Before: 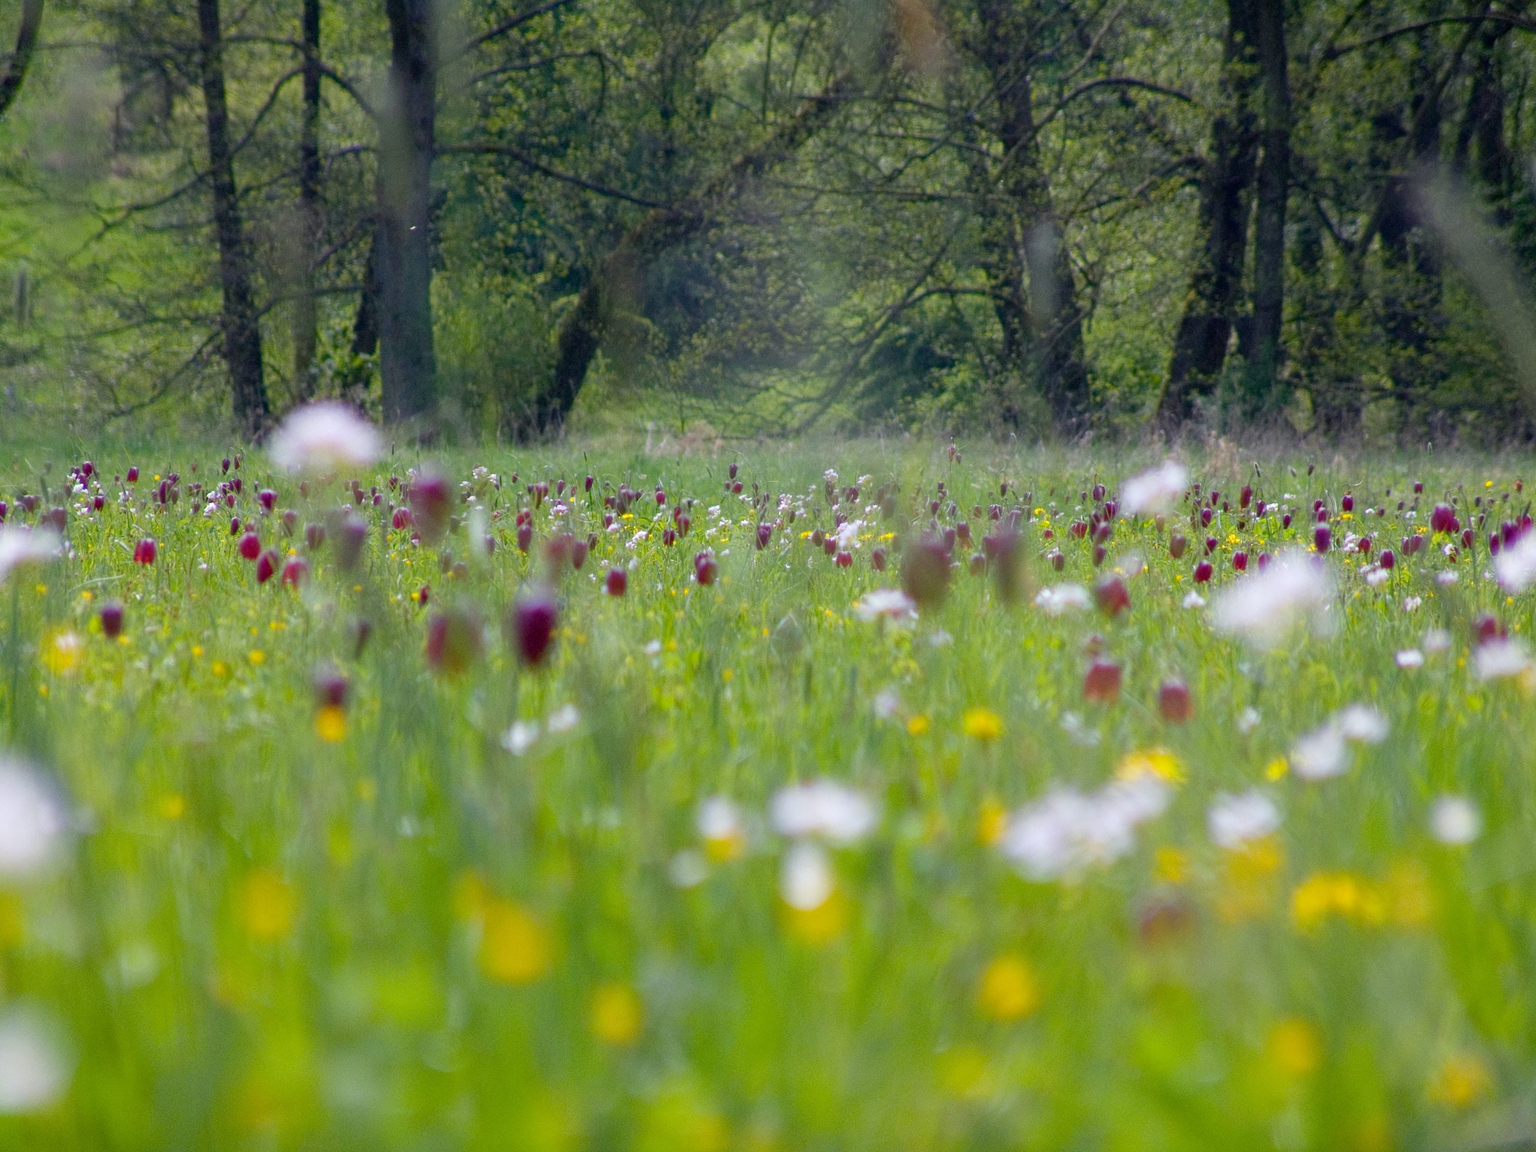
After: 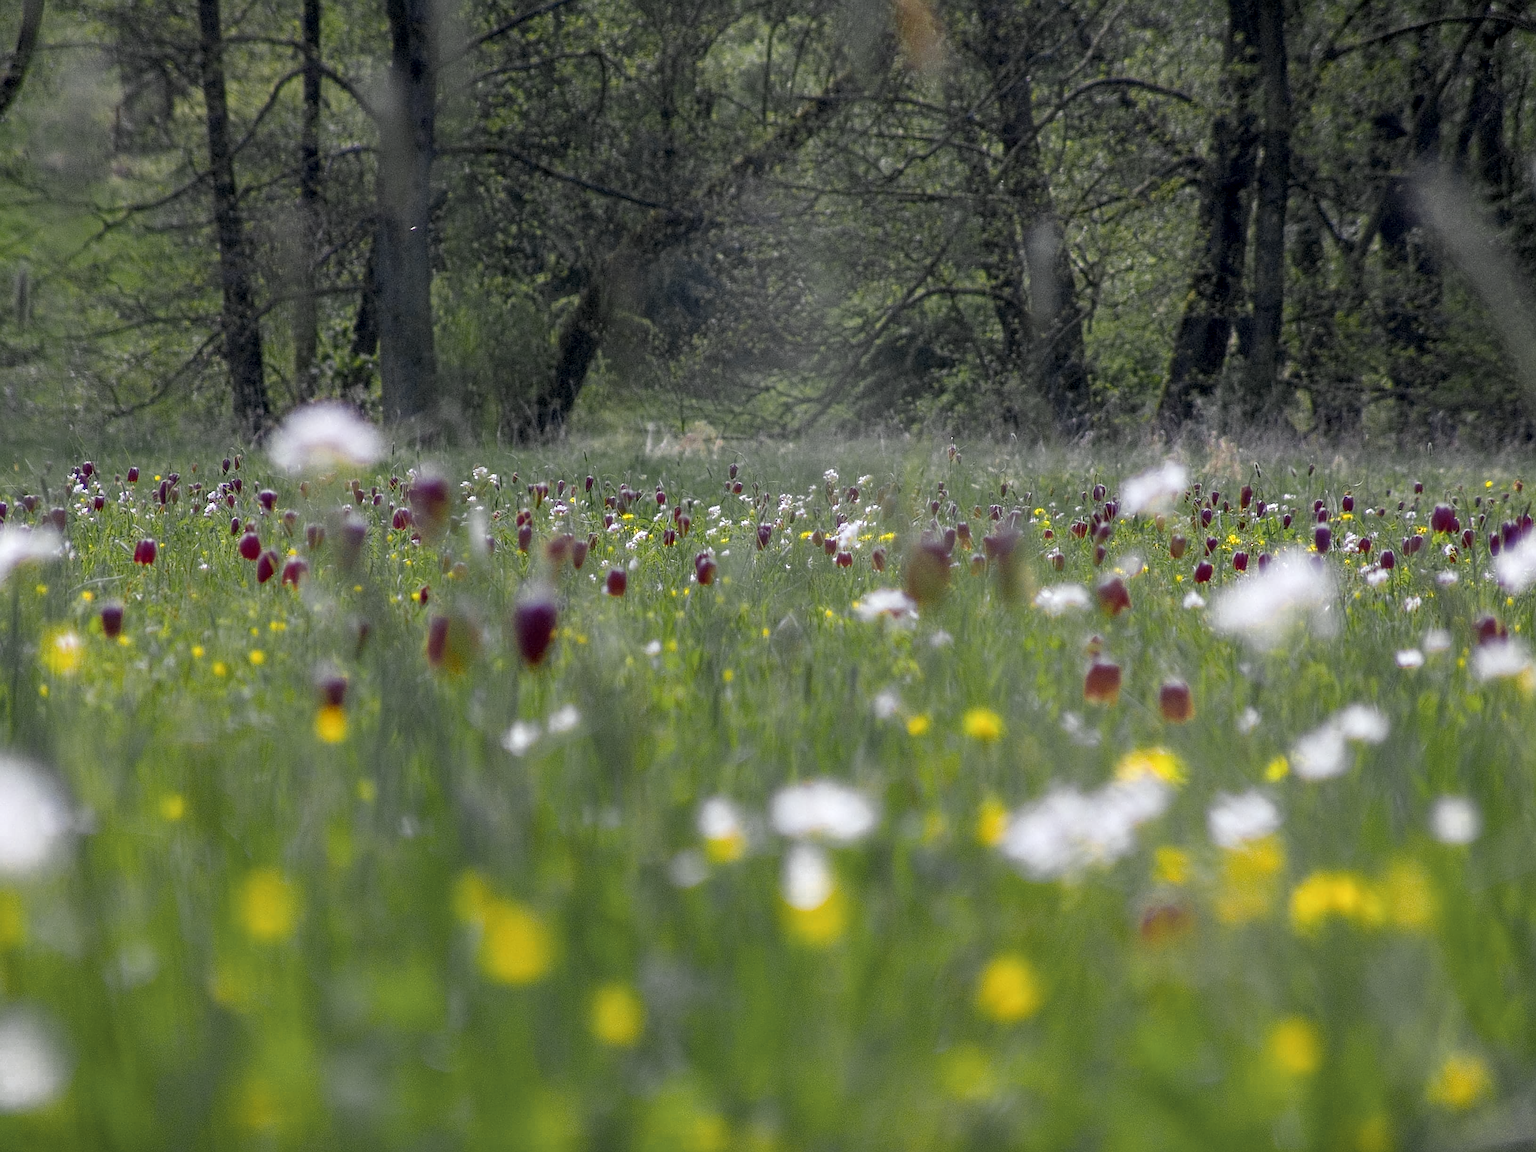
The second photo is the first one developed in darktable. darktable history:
sharpen: radius 1.365, amount 1.237, threshold 0.603
color zones: curves: ch0 [(0.035, 0.242) (0.25, 0.5) (0.384, 0.214) (0.488, 0.255) (0.75, 0.5)]; ch1 [(0.063, 0.379) (0.25, 0.5) (0.354, 0.201) (0.489, 0.085) (0.729, 0.271)]; ch2 [(0.25, 0.5) (0.38, 0.517) (0.442, 0.51) (0.735, 0.456)]
local contrast: on, module defaults
